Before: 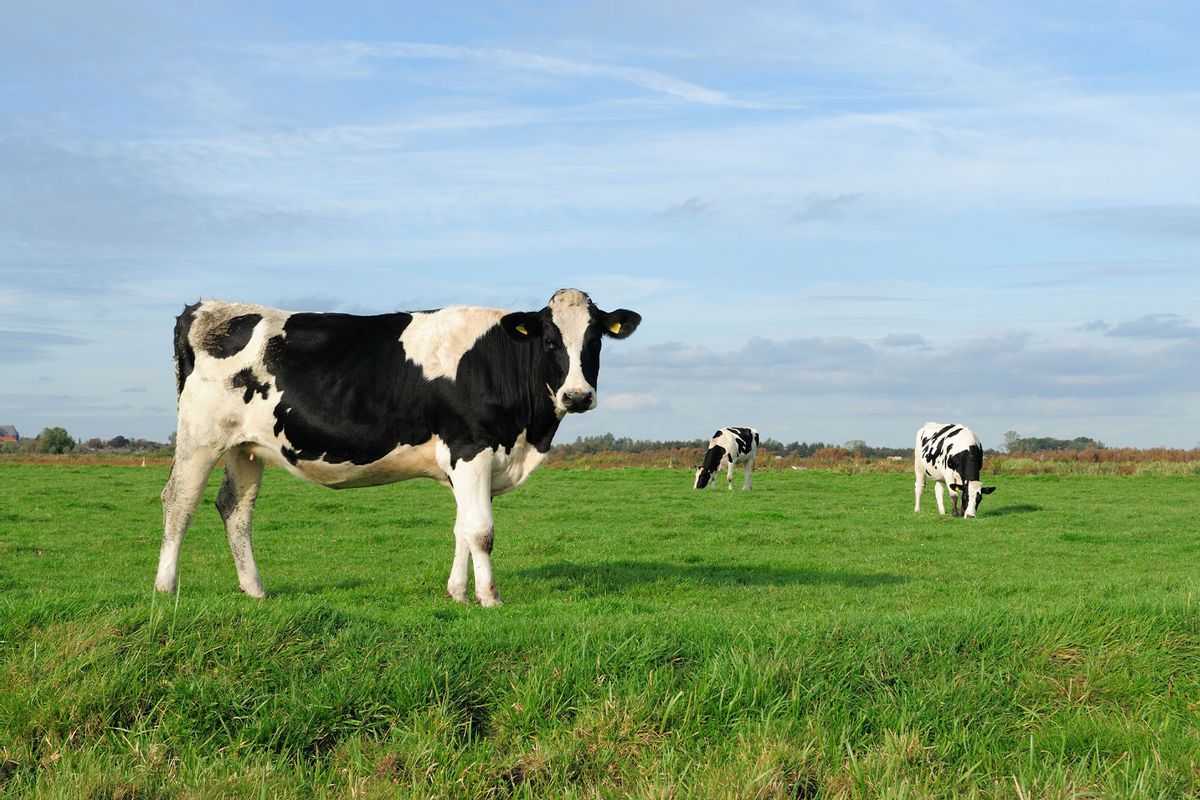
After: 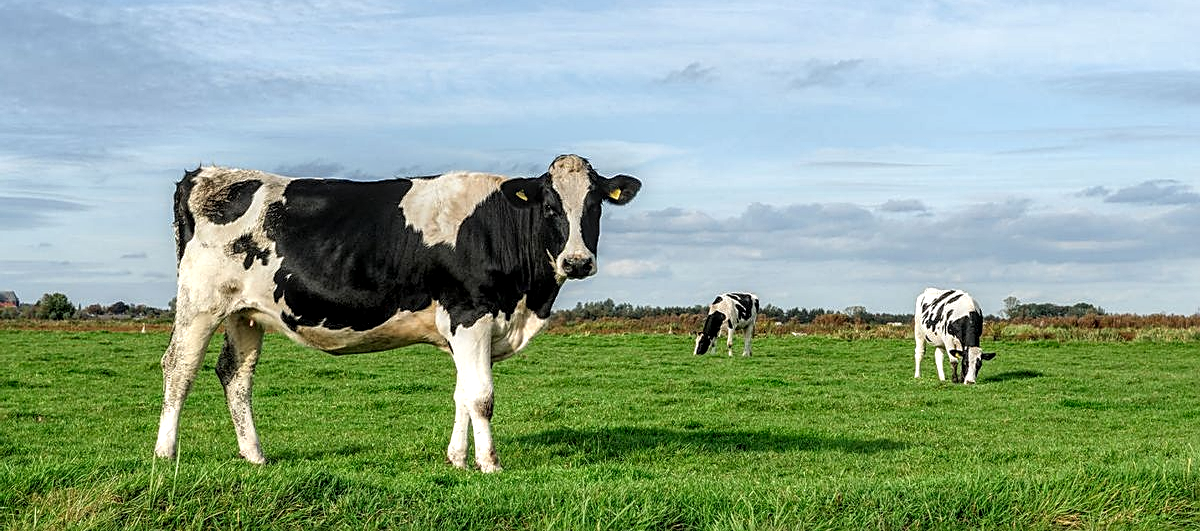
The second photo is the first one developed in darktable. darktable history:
sharpen: on, module defaults
tone equalizer: on, module defaults
crop: top 16.756%, bottom 16.784%
local contrast: highlights 5%, shadows 6%, detail 181%
